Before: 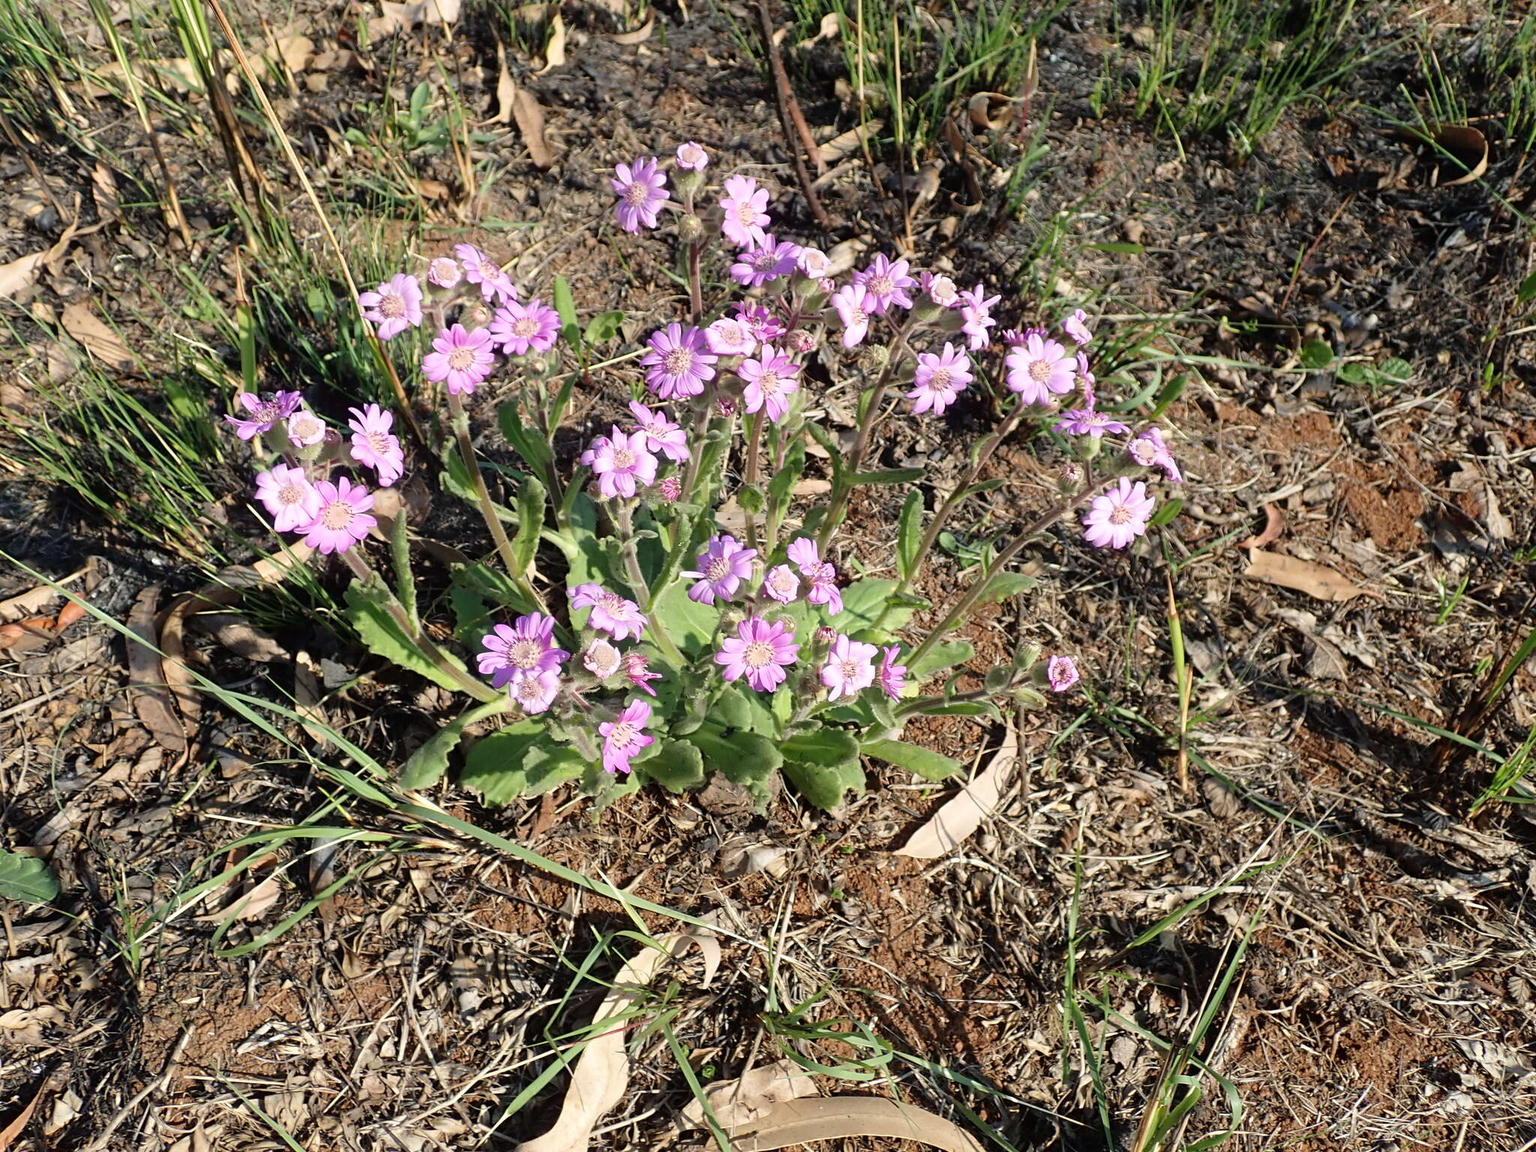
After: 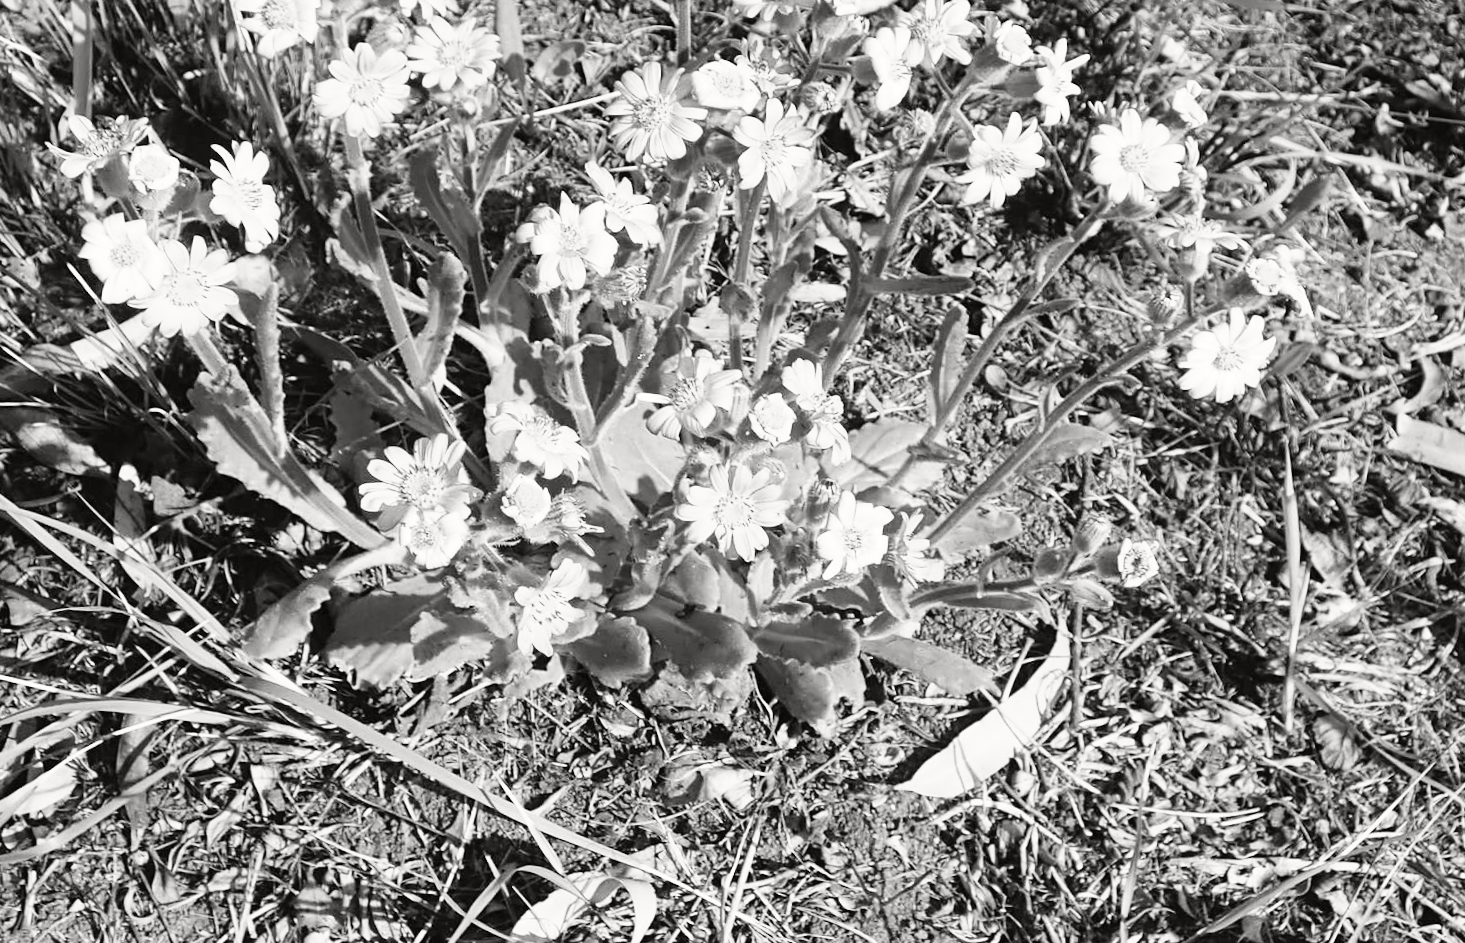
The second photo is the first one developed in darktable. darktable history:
crop and rotate: angle -3.95°, left 9.917%, top 21.157%, right 12.122%, bottom 11.955%
color calibration: output gray [0.22, 0.42, 0.37, 0], illuminant as shot in camera, x 0.366, y 0.379, temperature 4431.1 K
shadows and highlights: radius 135.45, soften with gaussian
tone curve: curves: ch0 [(0, 0.017) (0.259, 0.344) (0.593, 0.778) (0.786, 0.931) (1, 0.999)]; ch1 [(0, 0) (0.405, 0.387) (0.442, 0.47) (0.492, 0.5) (0.511, 0.503) (0.548, 0.596) (0.7, 0.795) (1, 1)]; ch2 [(0, 0) (0.411, 0.433) (0.5, 0.504) (0.535, 0.581) (1, 1)], color space Lab, independent channels, preserve colors none
